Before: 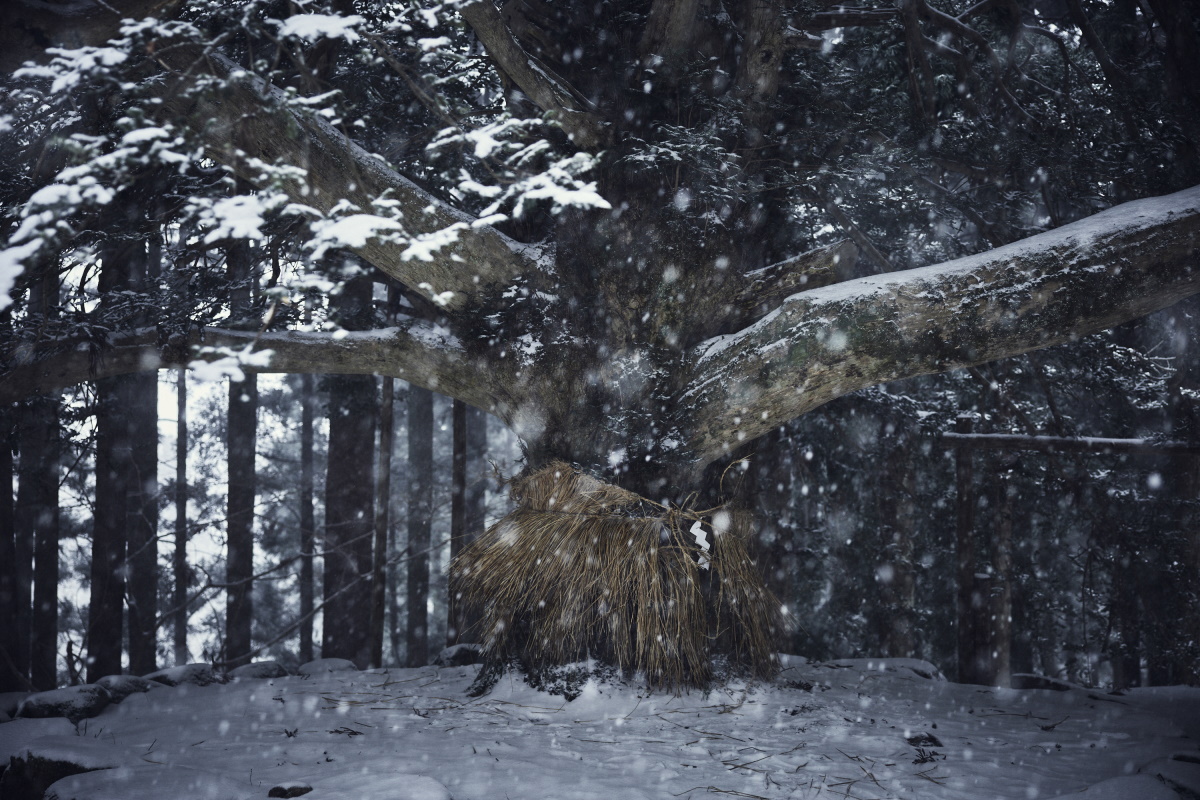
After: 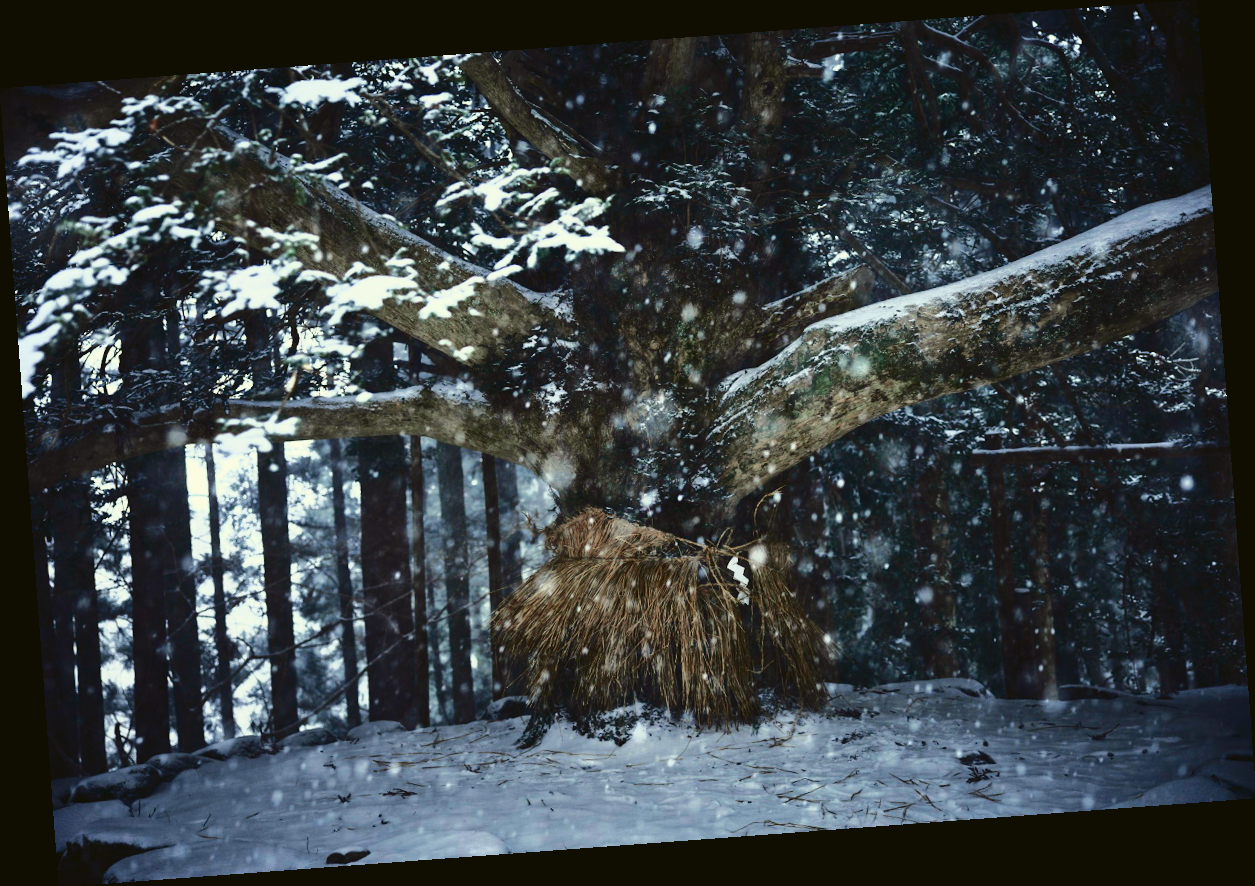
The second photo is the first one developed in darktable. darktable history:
tone curve: curves: ch0 [(0, 0.039) (0.194, 0.159) (0.469, 0.544) (0.693, 0.77) (0.751, 0.871) (1, 1)]; ch1 [(0, 0) (0.508, 0.506) (0.547, 0.563) (0.592, 0.631) (0.715, 0.706) (1, 1)]; ch2 [(0, 0) (0.243, 0.175) (0.362, 0.301) (0.492, 0.515) (0.544, 0.557) (0.595, 0.612) (0.631, 0.641) (1, 1)], color space Lab, independent channels, preserve colors none
color correction: saturation 1.32
rotate and perspective: rotation -4.25°, automatic cropping off
